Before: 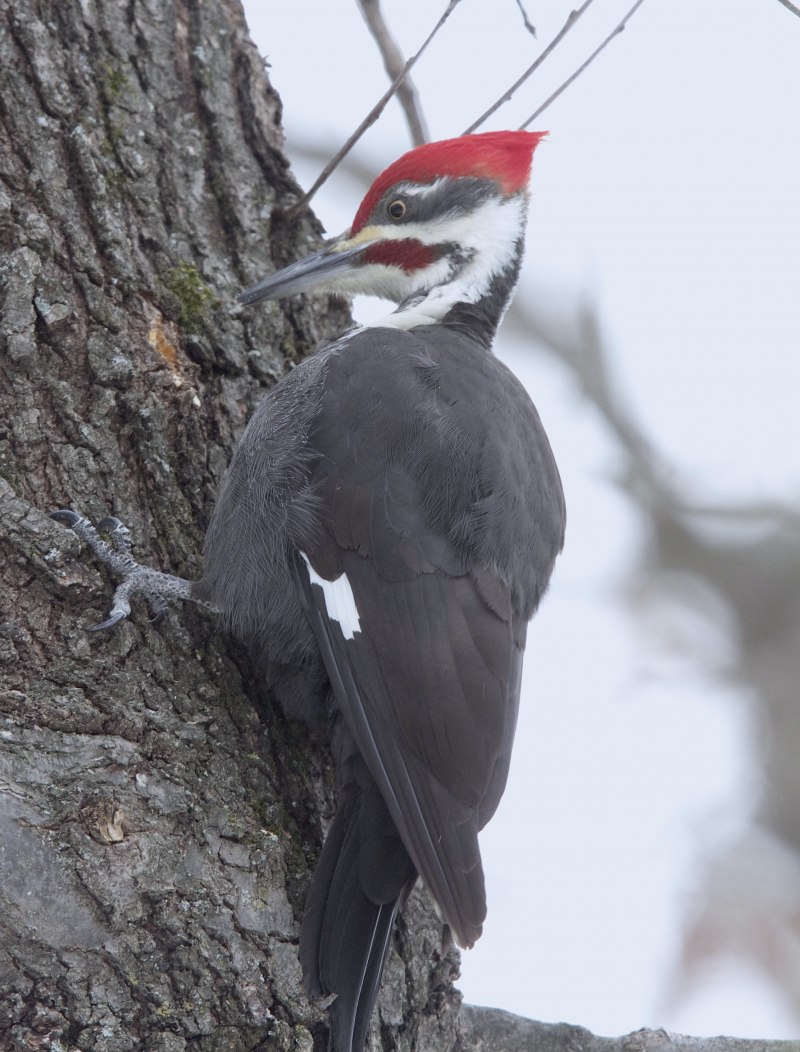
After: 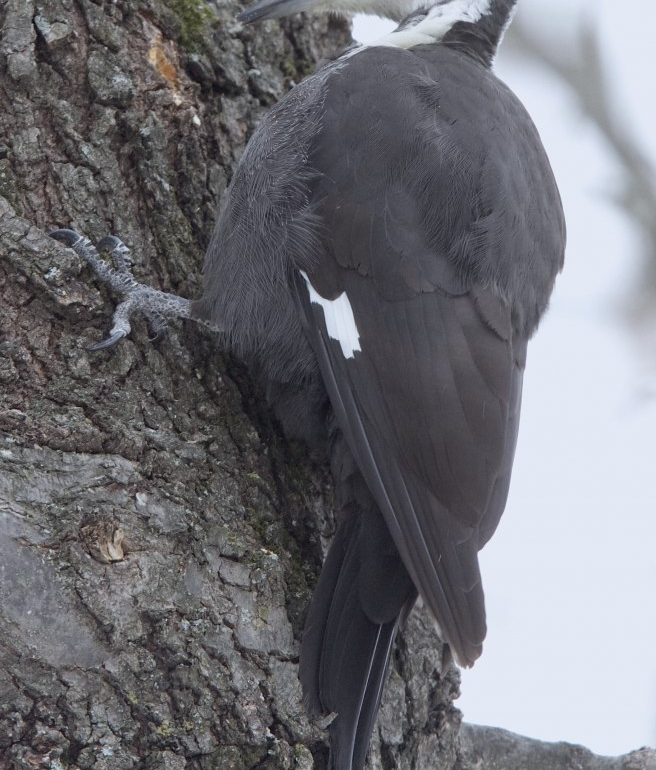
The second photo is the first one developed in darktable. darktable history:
crop: top 26.725%, right 17.939%
